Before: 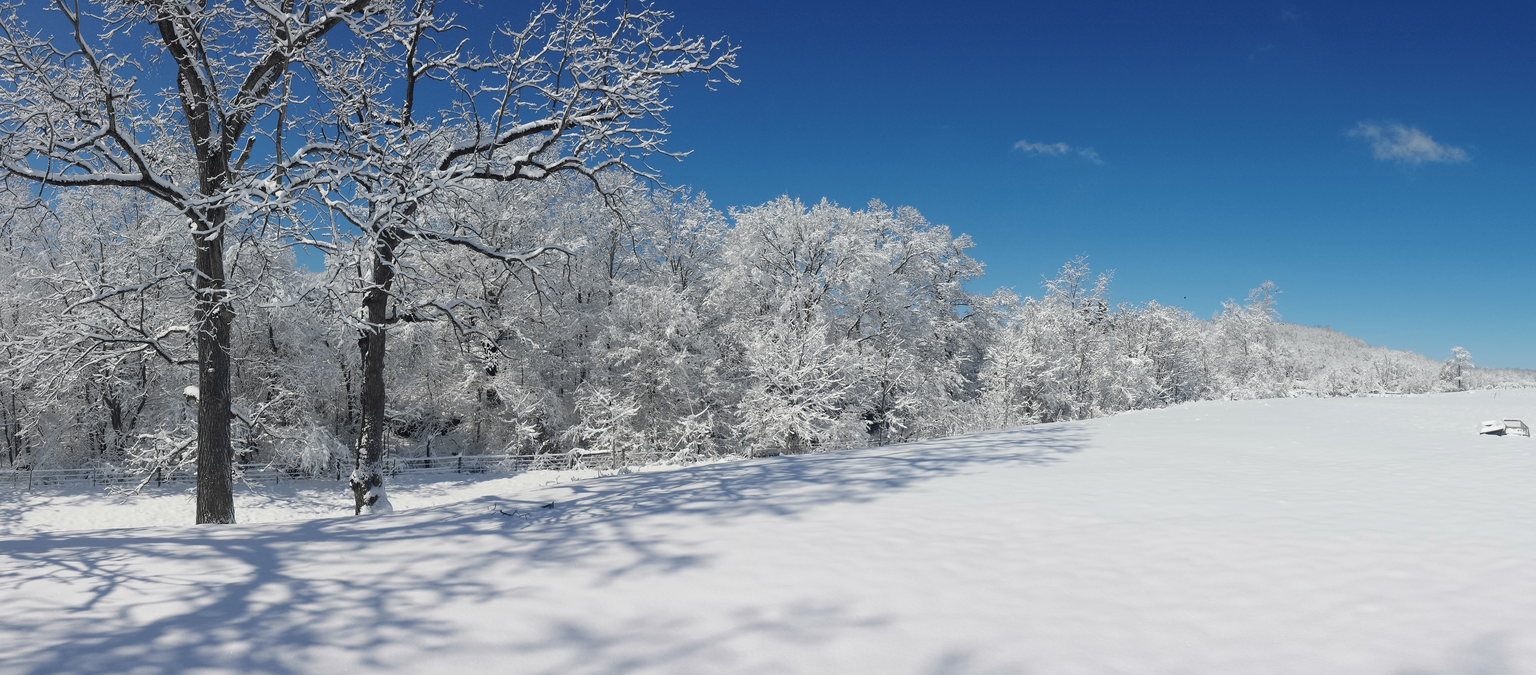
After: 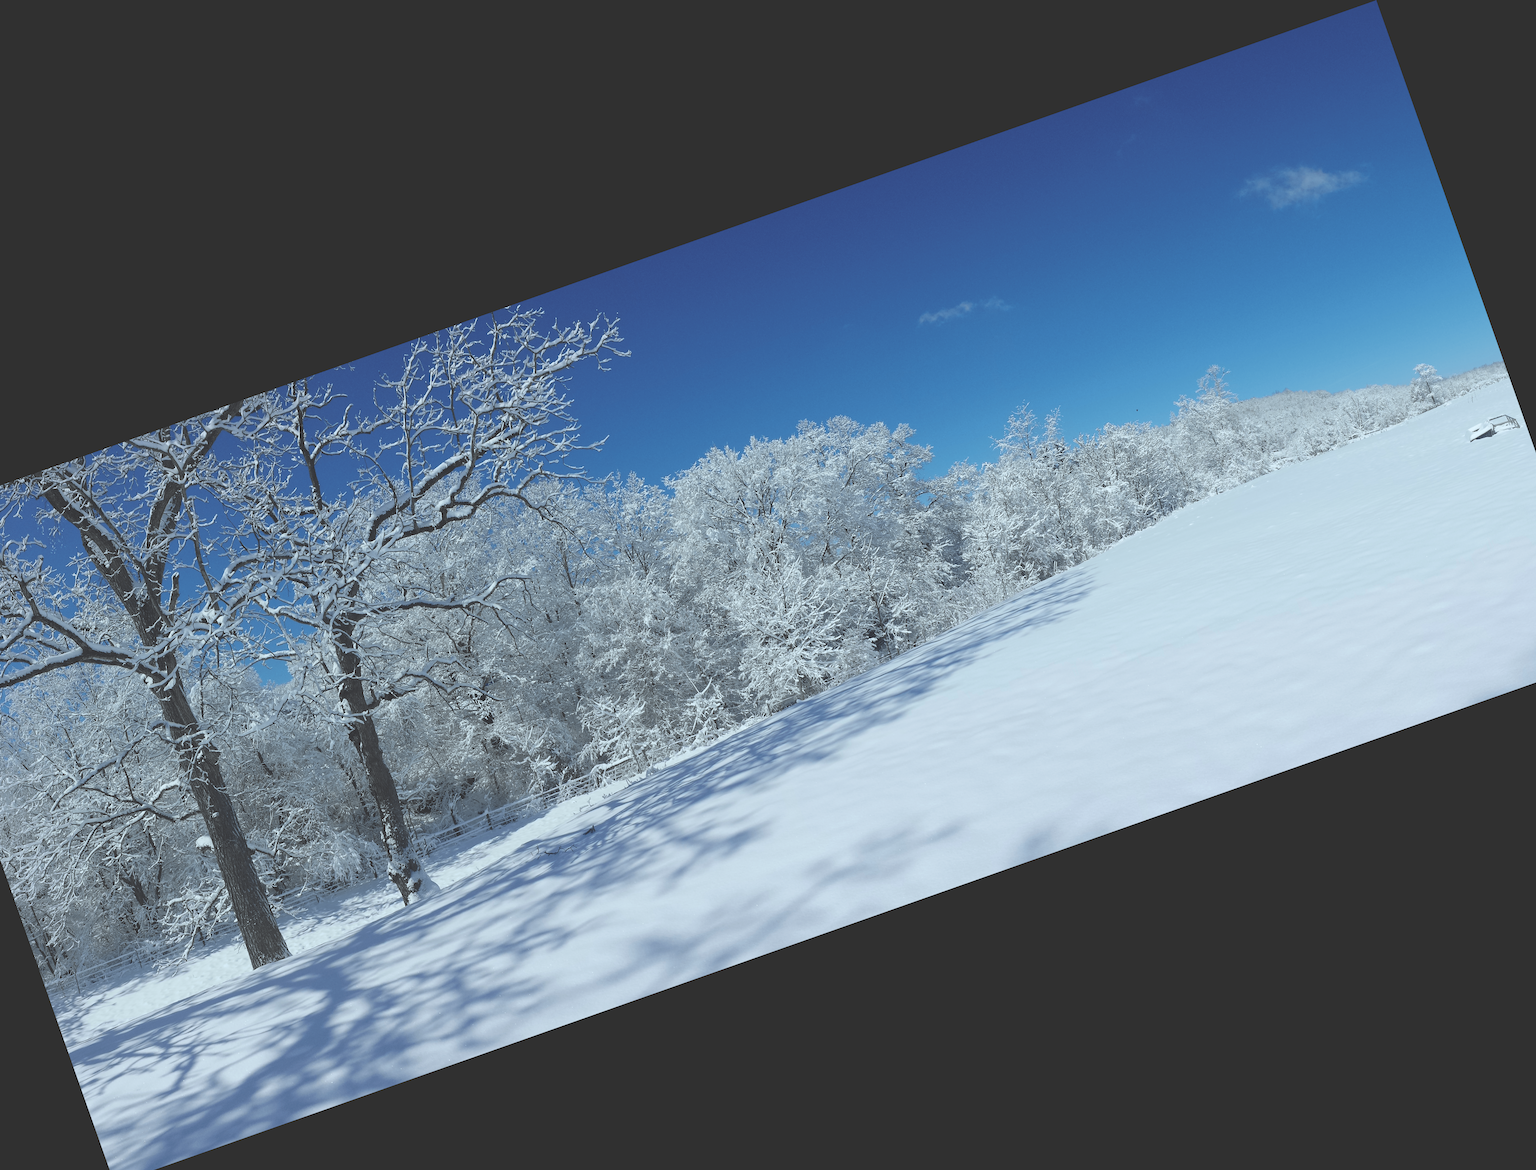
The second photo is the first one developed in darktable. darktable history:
white balance: red 0.925, blue 1.046
crop and rotate: angle 19.43°, left 6.812%, right 4.125%, bottom 1.087%
exposure: black level correction -0.03, compensate highlight preservation false
velvia: on, module defaults
